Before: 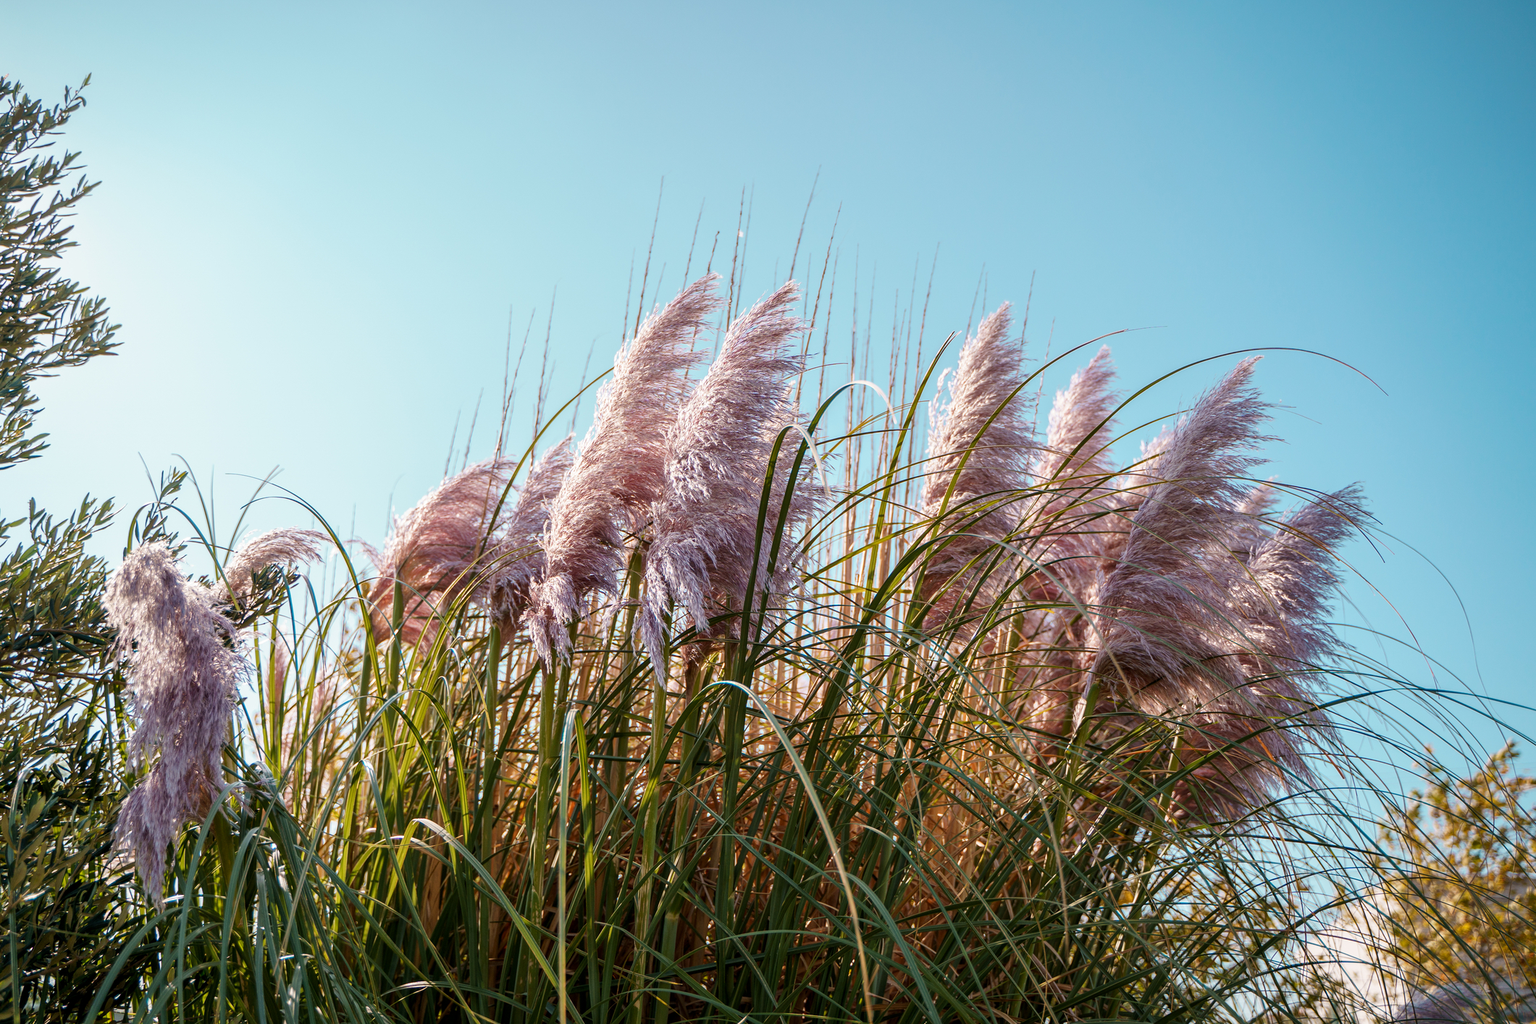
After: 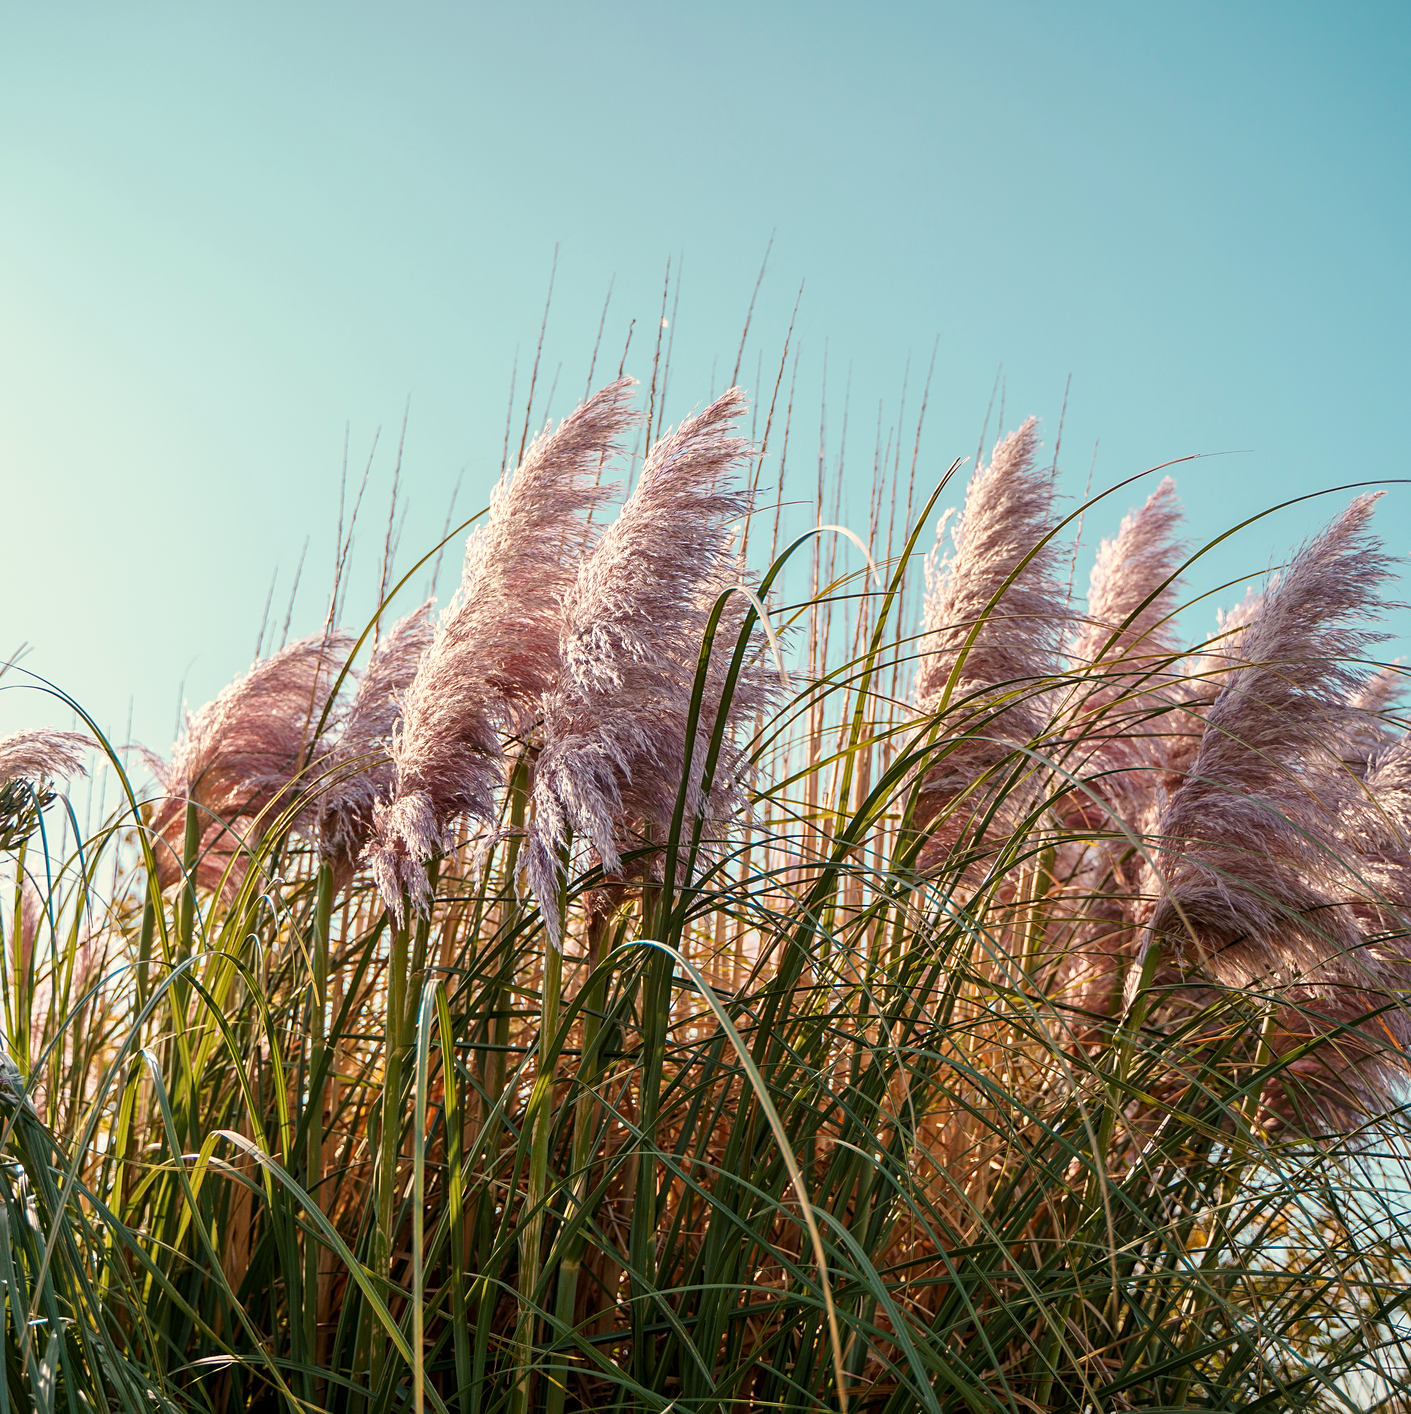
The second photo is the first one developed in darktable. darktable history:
sharpen: amount 0.2
crop: left 16.899%, right 16.556%
white balance: red 1.045, blue 0.932
